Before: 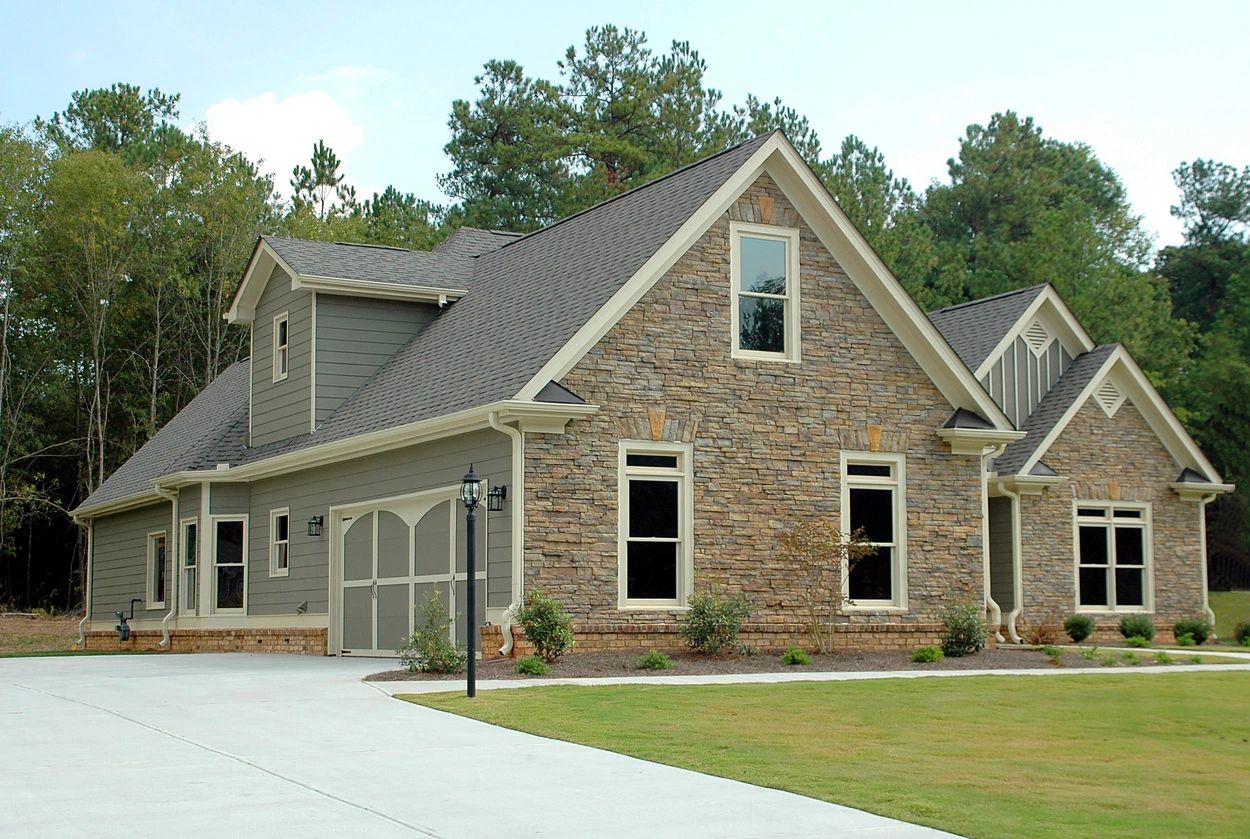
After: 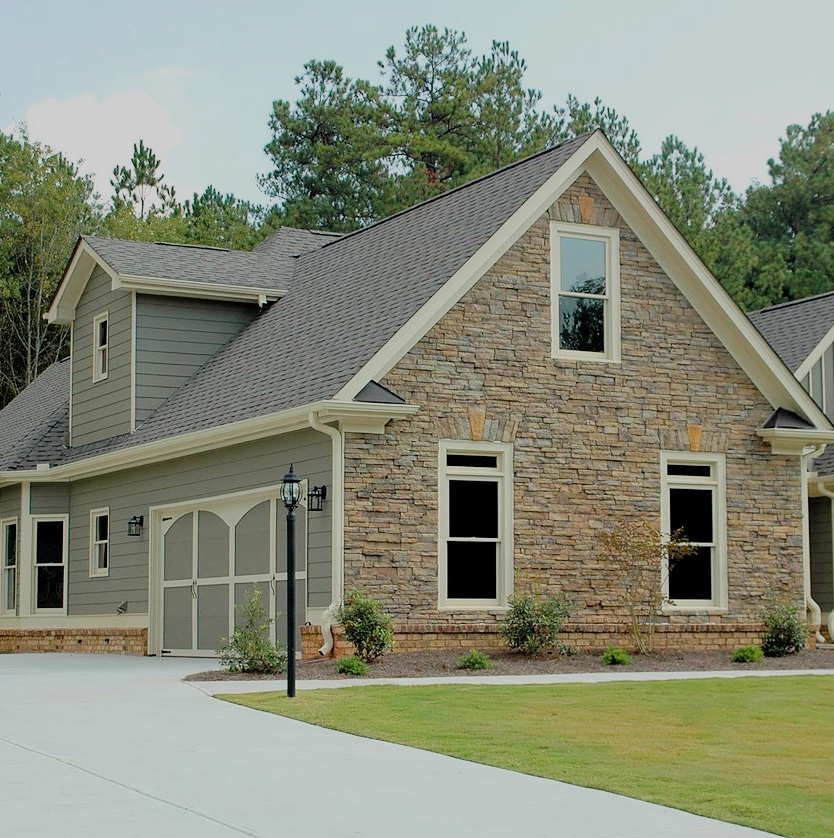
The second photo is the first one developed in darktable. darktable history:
crop and rotate: left 14.506%, right 18.699%
filmic rgb: black relative exposure -7.15 EV, white relative exposure 5.39 EV, hardness 3.02
